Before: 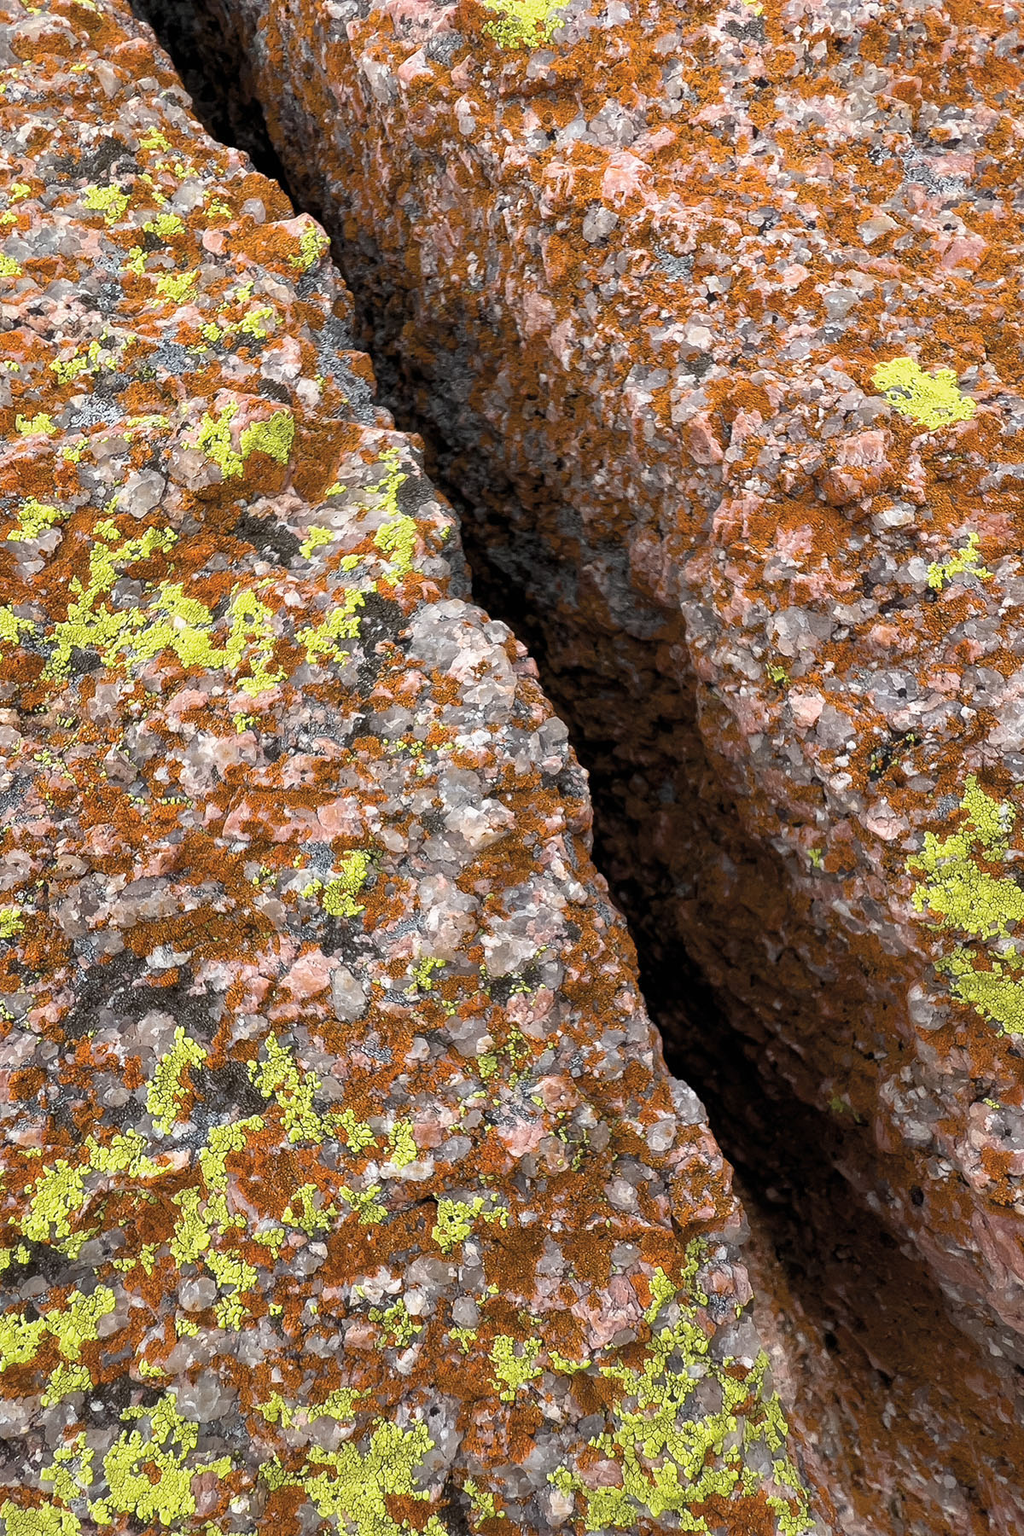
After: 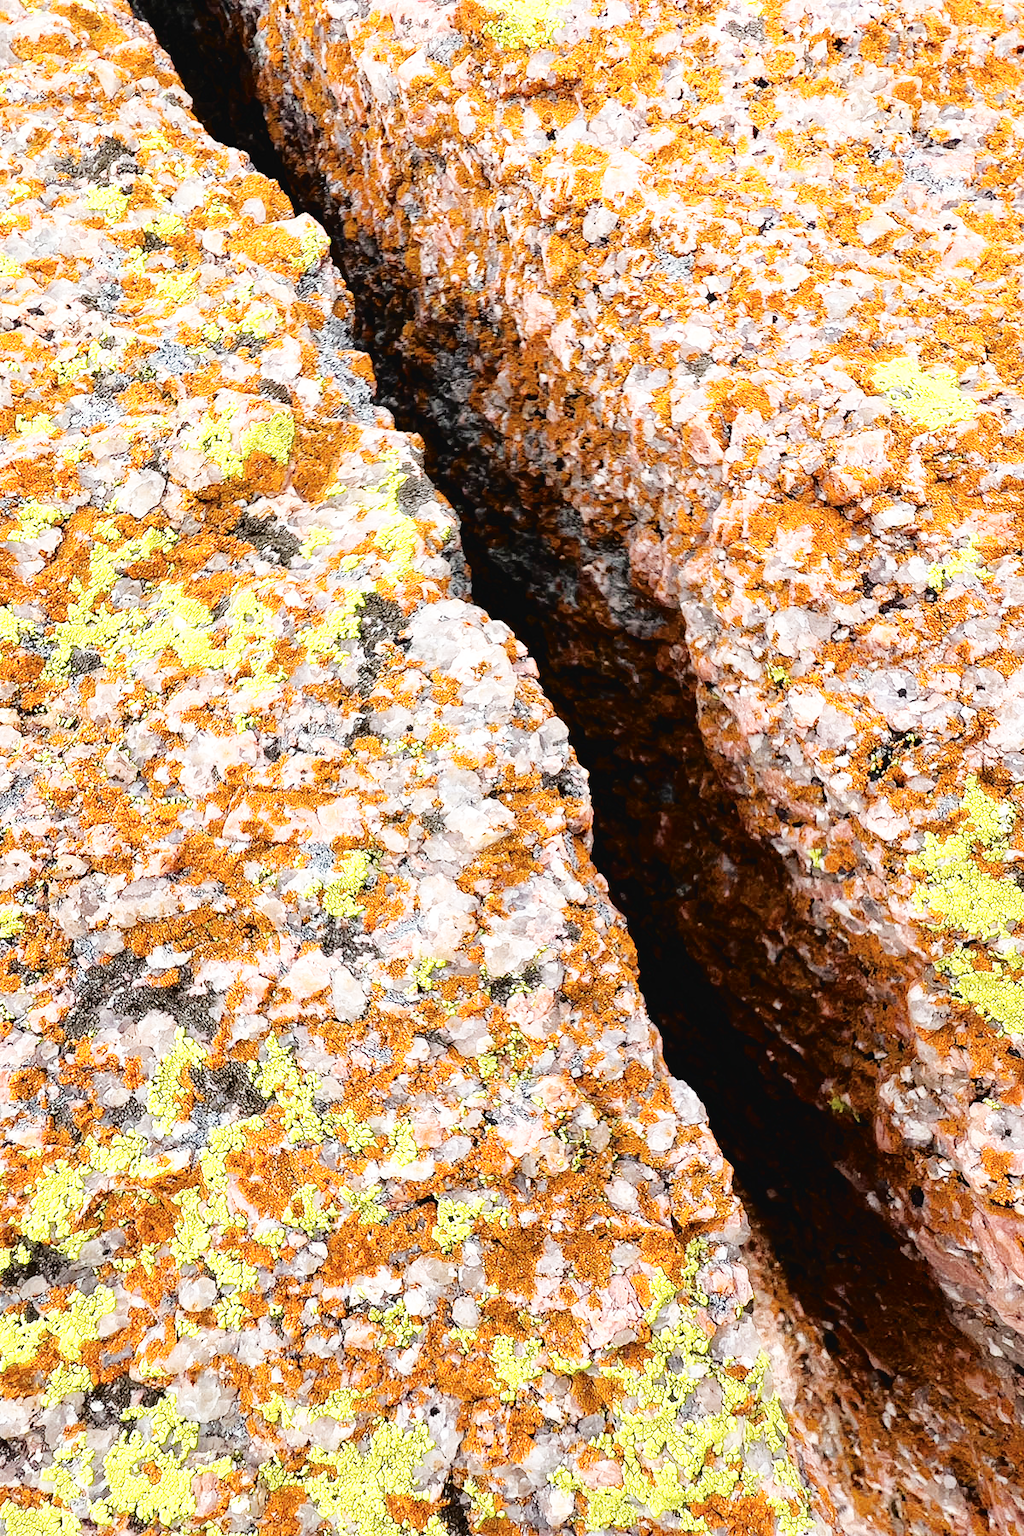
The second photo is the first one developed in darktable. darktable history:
tone curve: curves: ch0 [(0, 0) (0.003, 0.025) (0.011, 0.027) (0.025, 0.032) (0.044, 0.037) (0.069, 0.044) (0.1, 0.054) (0.136, 0.084) (0.177, 0.128) (0.224, 0.196) (0.277, 0.281) (0.335, 0.376) (0.399, 0.461) (0.468, 0.534) (0.543, 0.613) (0.623, 0.692) (0.709, 0.77) (0.801, 0.849) (0.898, 0.934) (1, 1)], color space Lab, independent channels, preserve colors none
base curve: curves: ch0 [(0, 0.003) (0.001, 0.002) (0.006, 0.004) (0.02, 0.022) (0.048, 0.086) (0.094, 0.234) (0.162, 0.431) (0.258, 0.629) (0.385, 0.8) (0.548, 0.918) (0.751, 0.988) (1, 1)], preserve colors none
